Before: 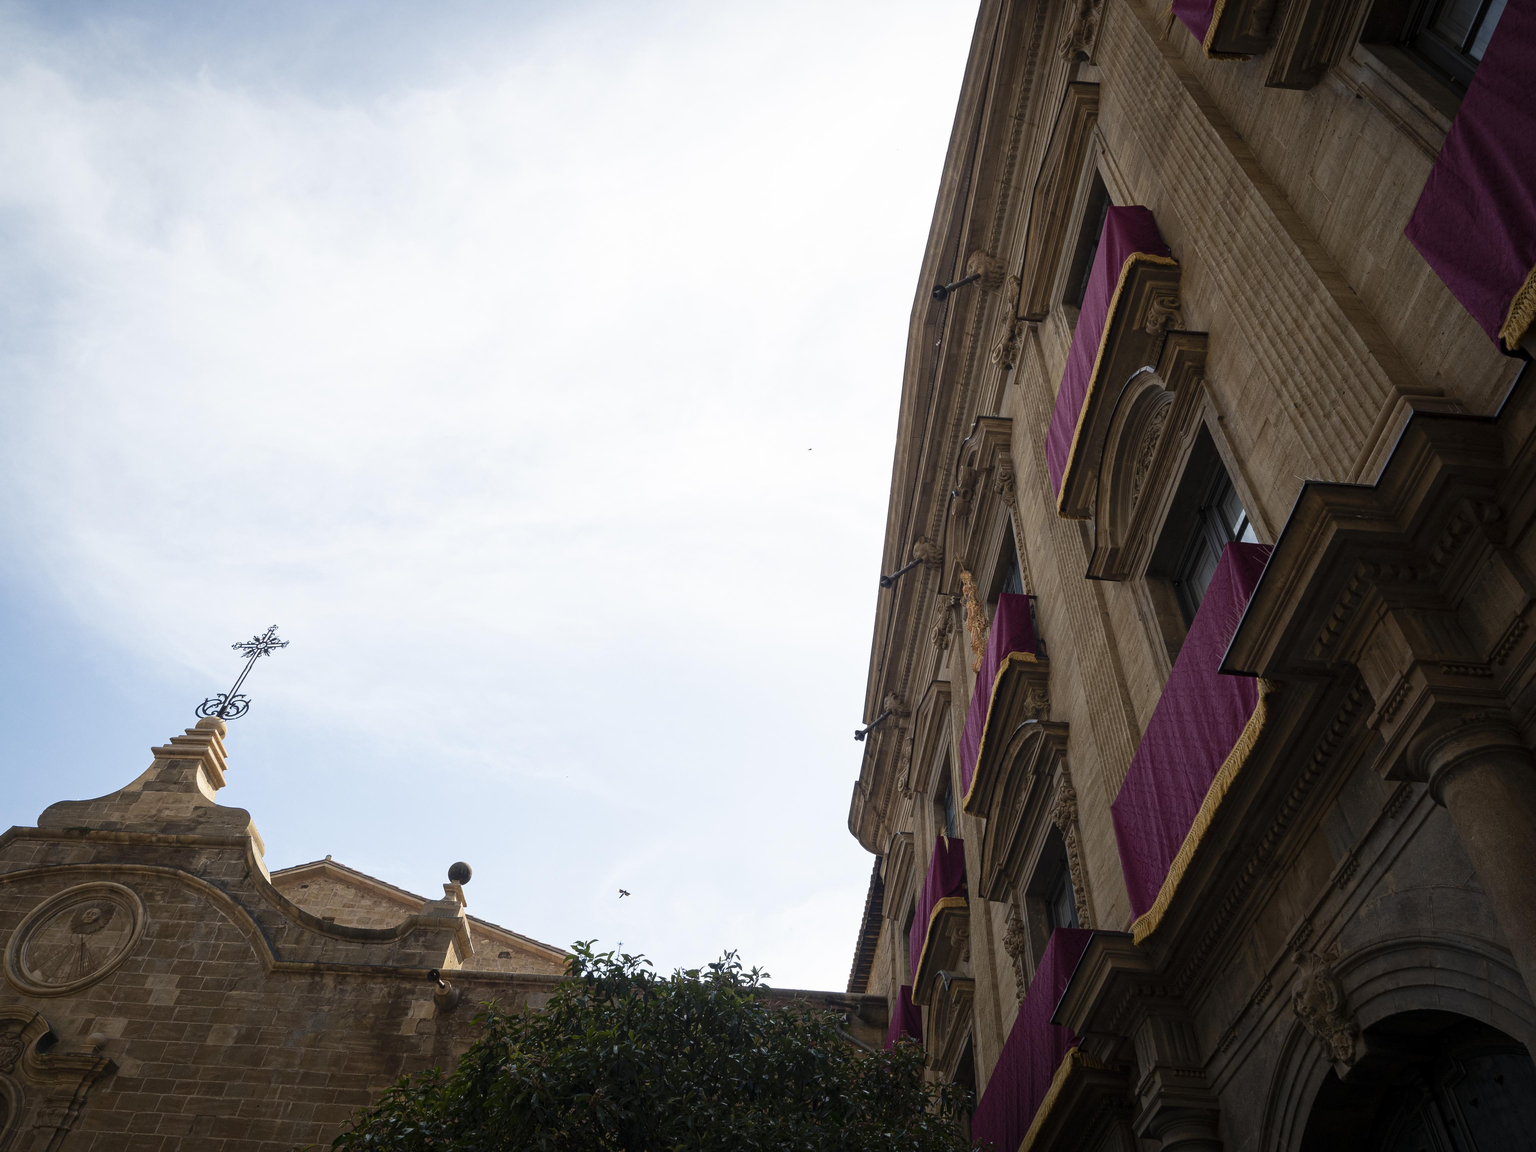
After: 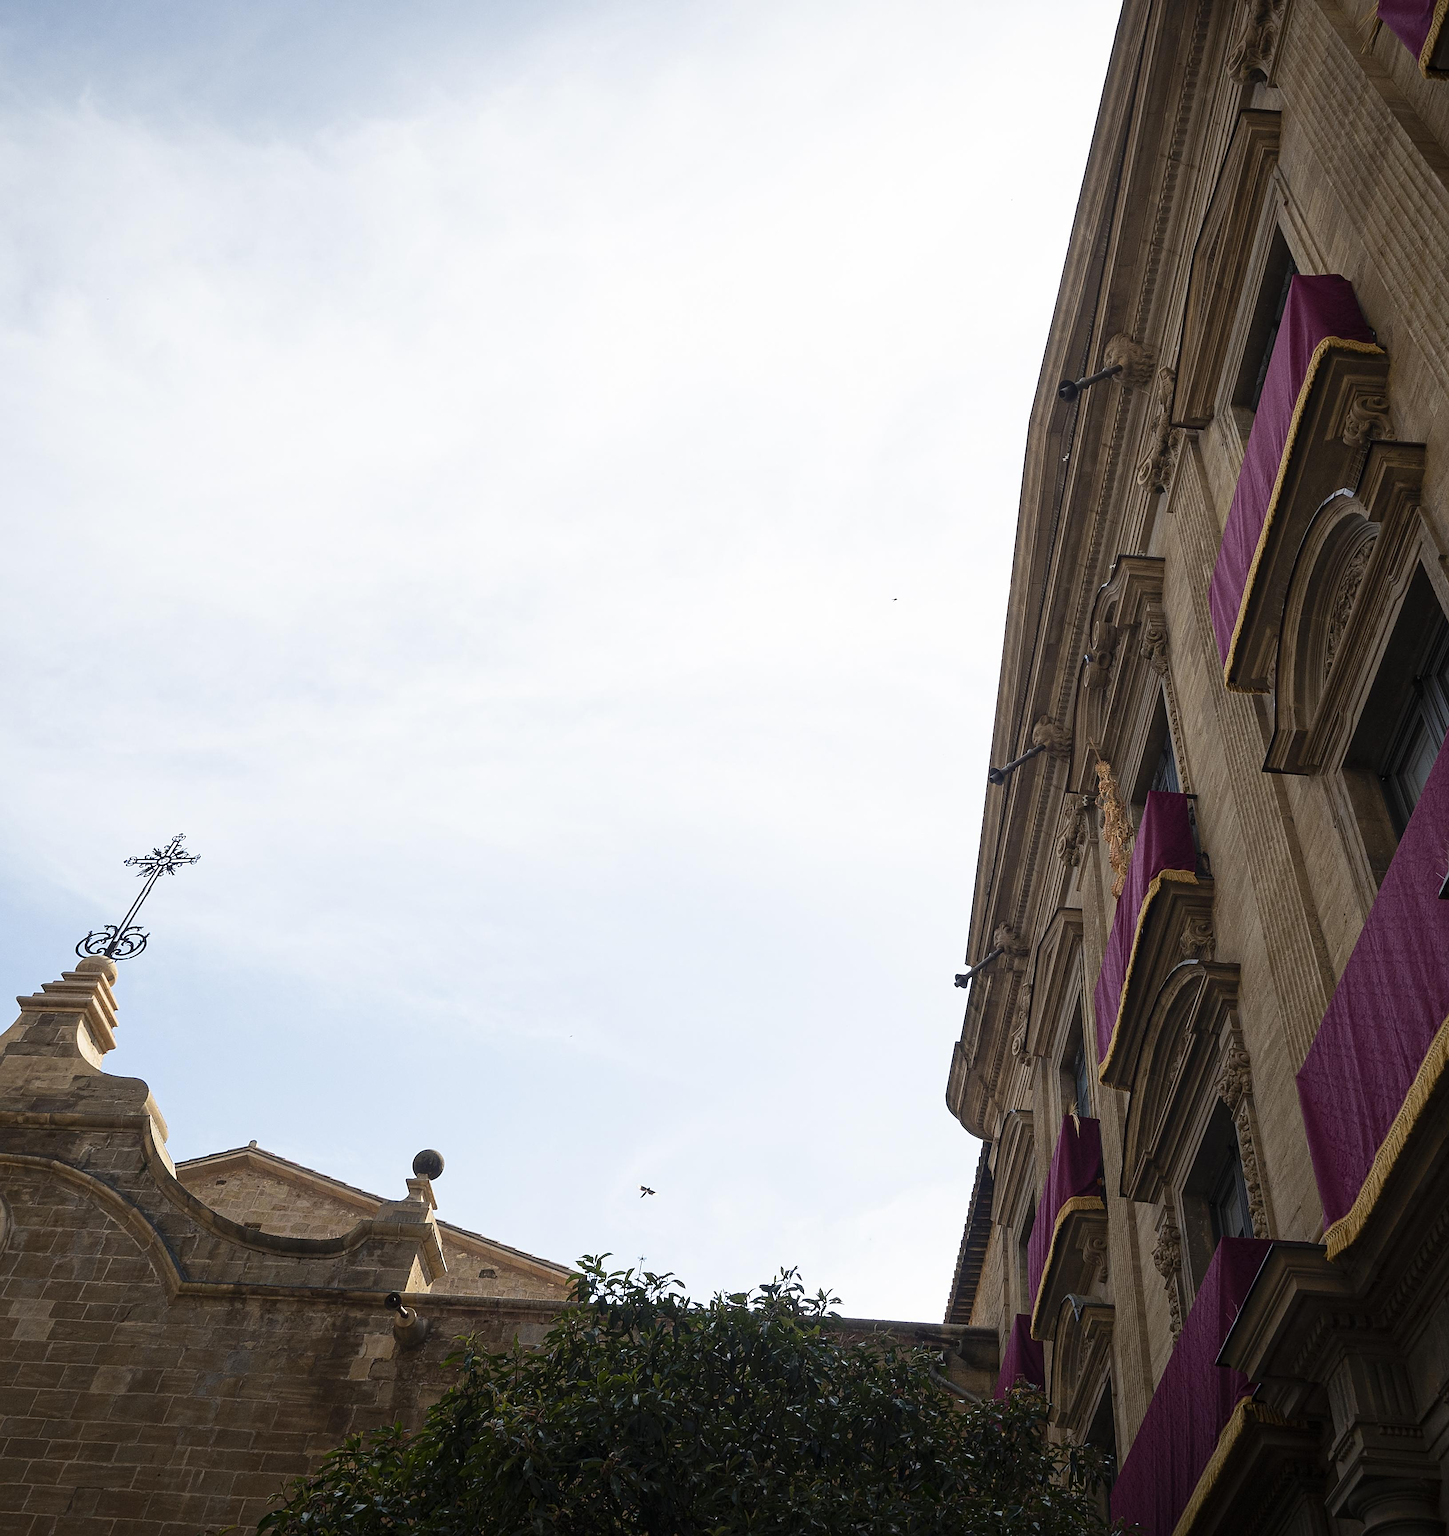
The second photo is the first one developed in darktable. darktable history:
sharpen: on, module defaults
crop and rotate: left 9.061%, right 20.142%
